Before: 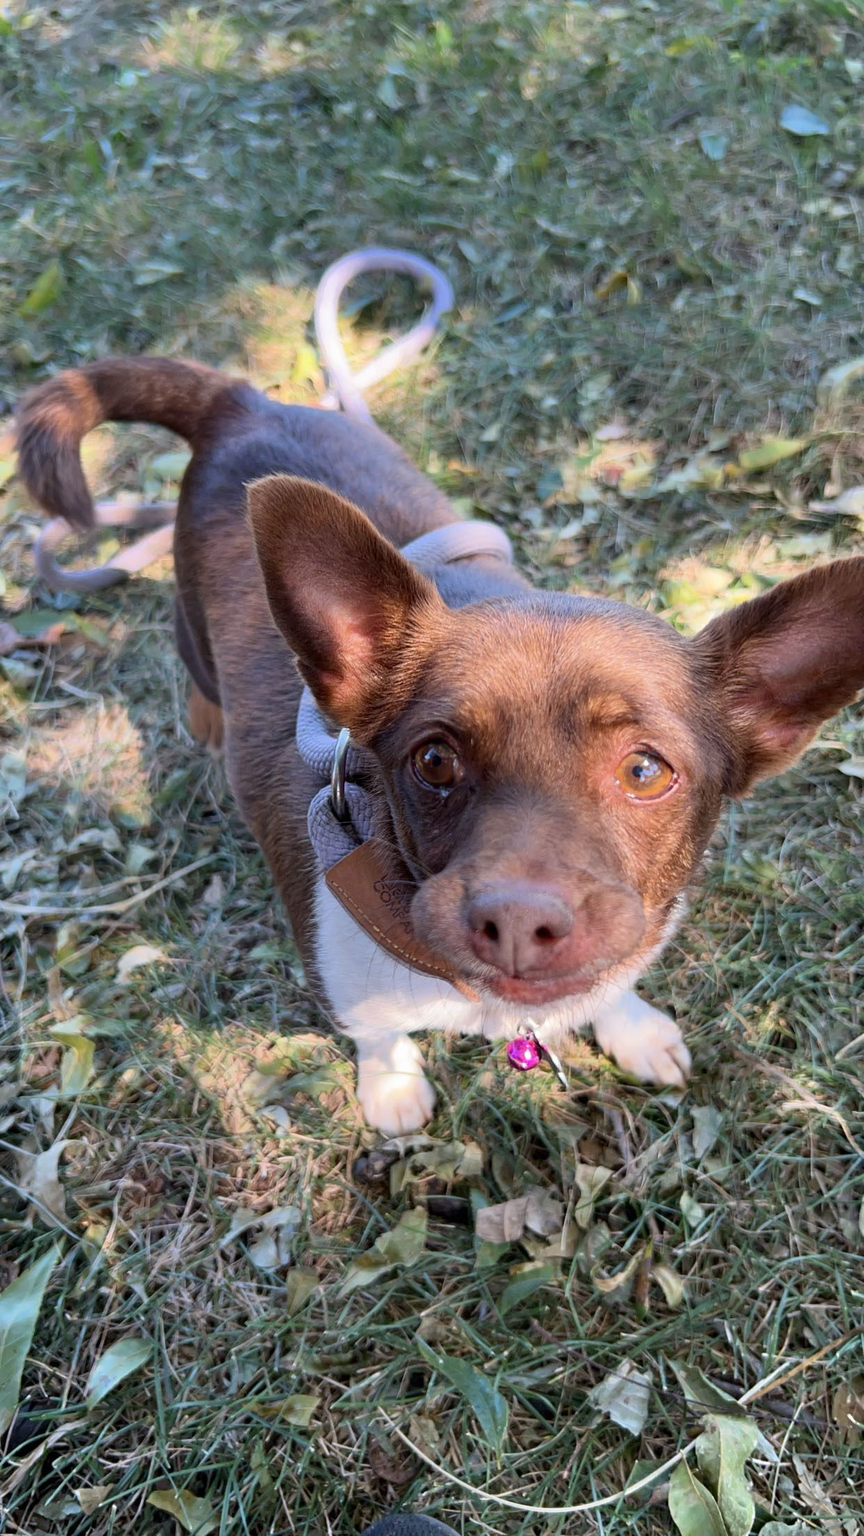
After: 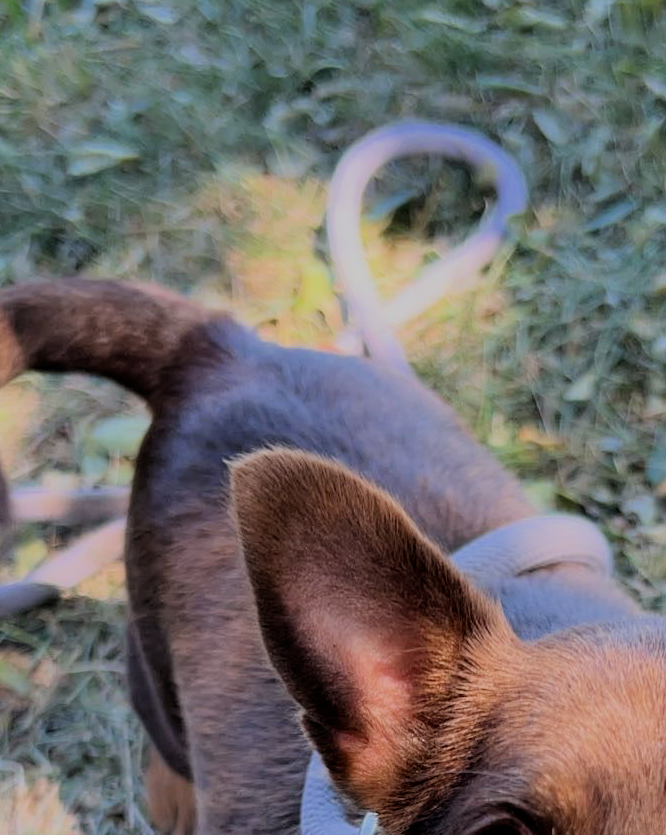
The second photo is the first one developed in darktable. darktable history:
crop: left 10.121%, top 10.631%, right 36.218%, bottom 51.526%
filmic rgb: black relative exposure -6.15 EV, white relative exposure 6.96 EV, hardness 2.23, color science v6 (2022)
